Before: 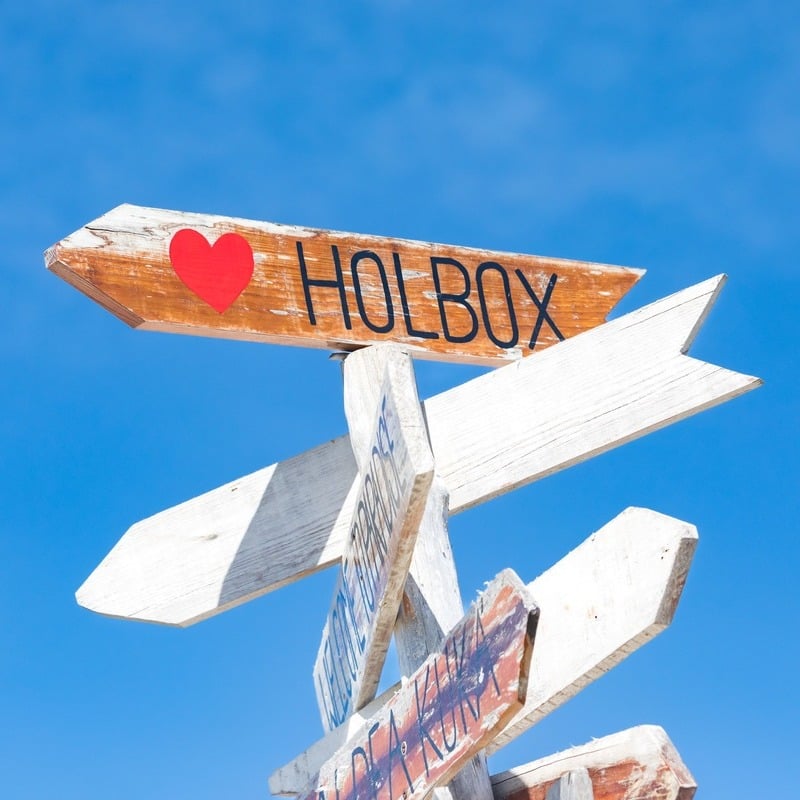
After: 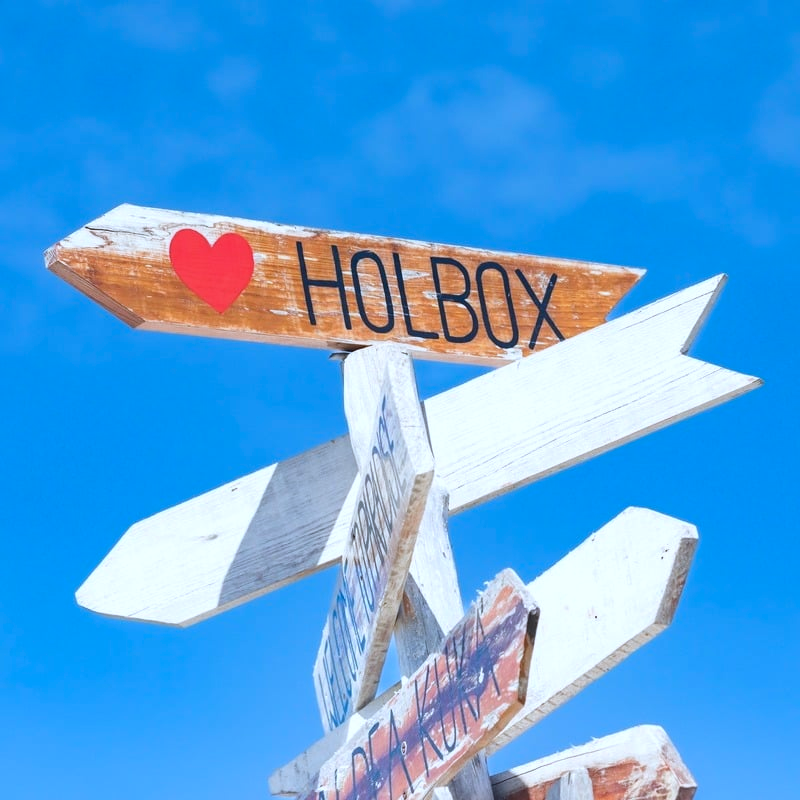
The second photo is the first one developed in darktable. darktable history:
color calibration: x 0.37, y 0.382, temperature 4316.14 K
